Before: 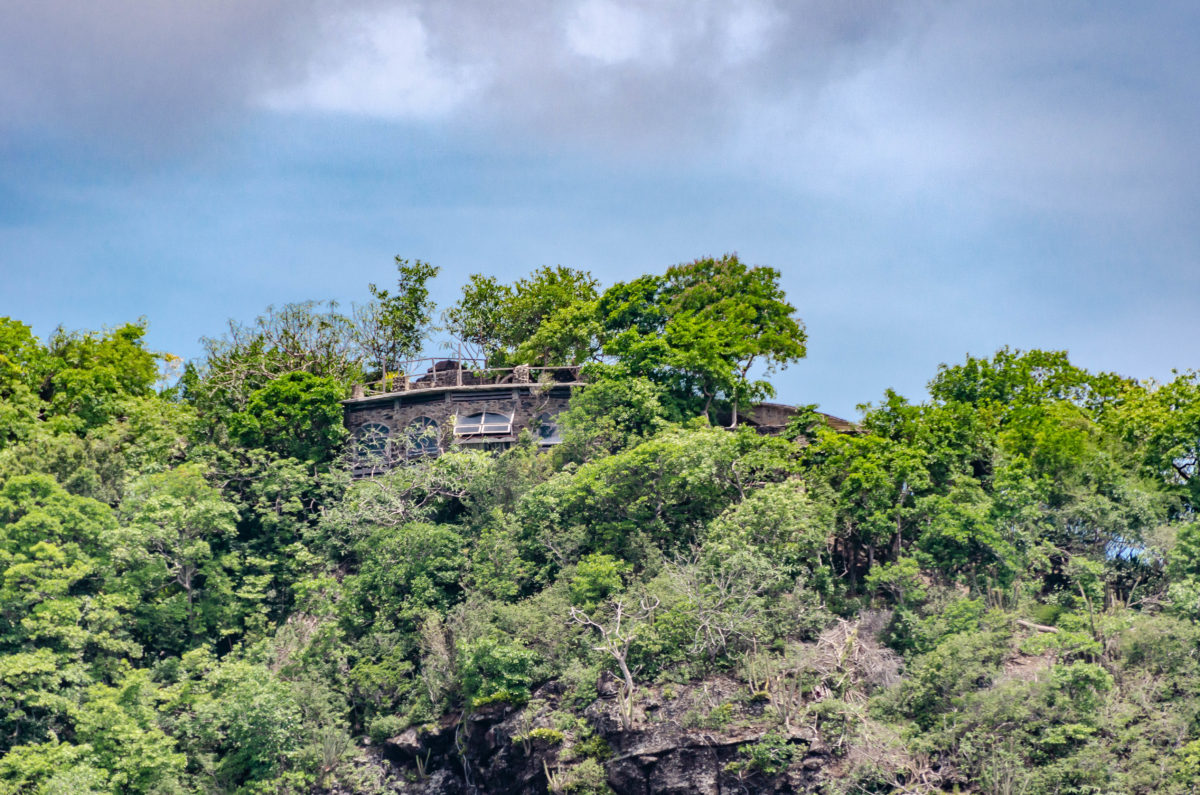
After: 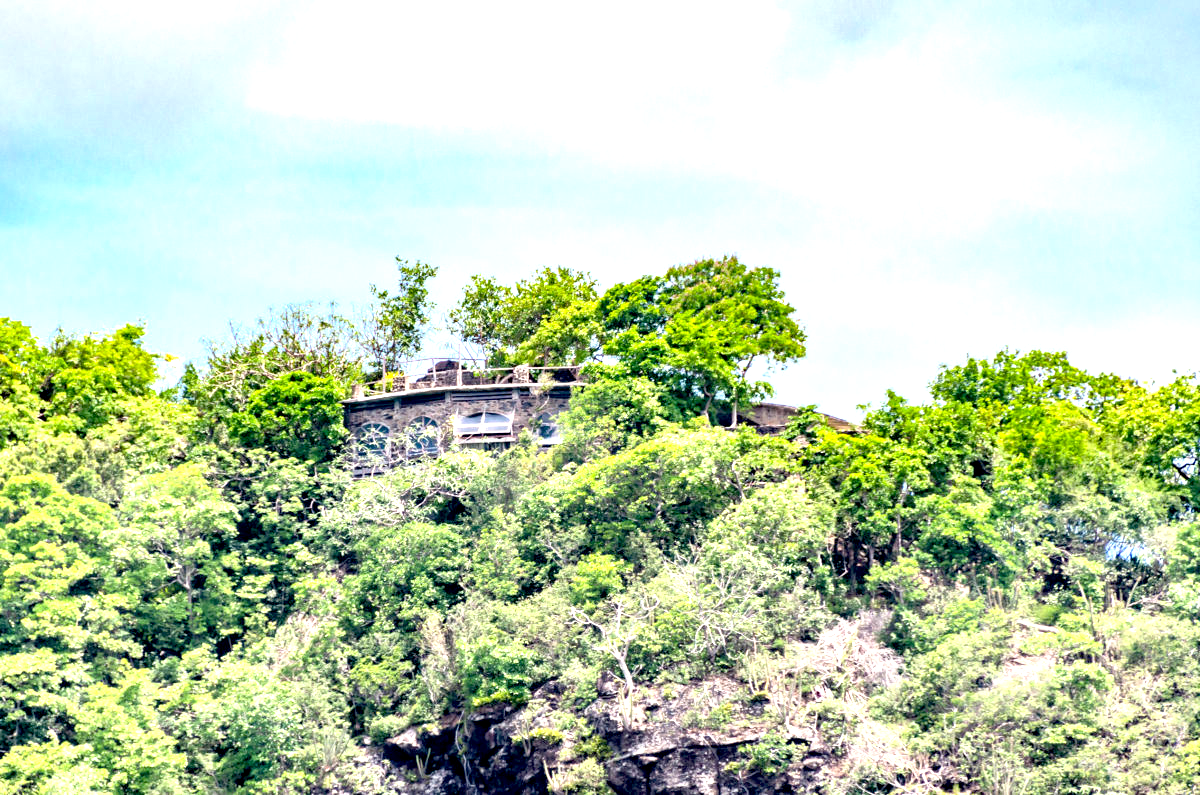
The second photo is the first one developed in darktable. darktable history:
exposure: black level correction 0.009, exposure 1.415 EV, compensate highlight preservation false
